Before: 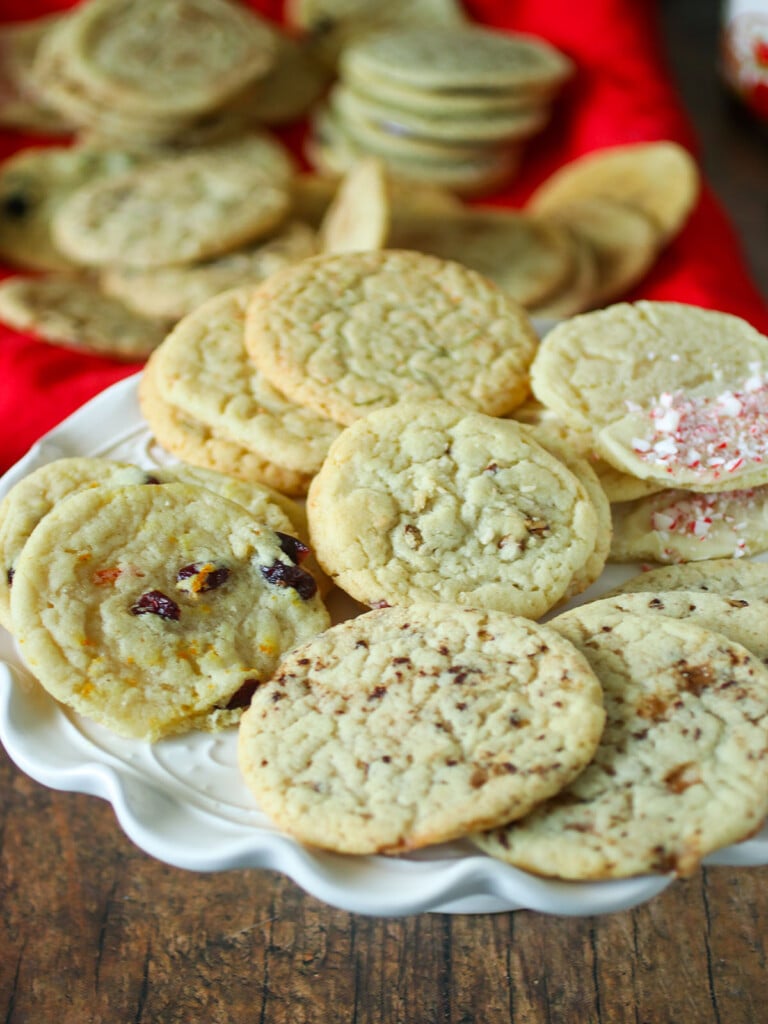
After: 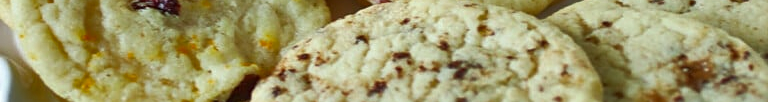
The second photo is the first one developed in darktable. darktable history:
sharpen: amount 0.2
crop and rotate: top 59.084%, bottom 30.916%
shadows and highlights: shadows 30.63, highlights -63.22, shadows color adjustment 98%, highlights color adjustment 58.61%, soften with gaussian
